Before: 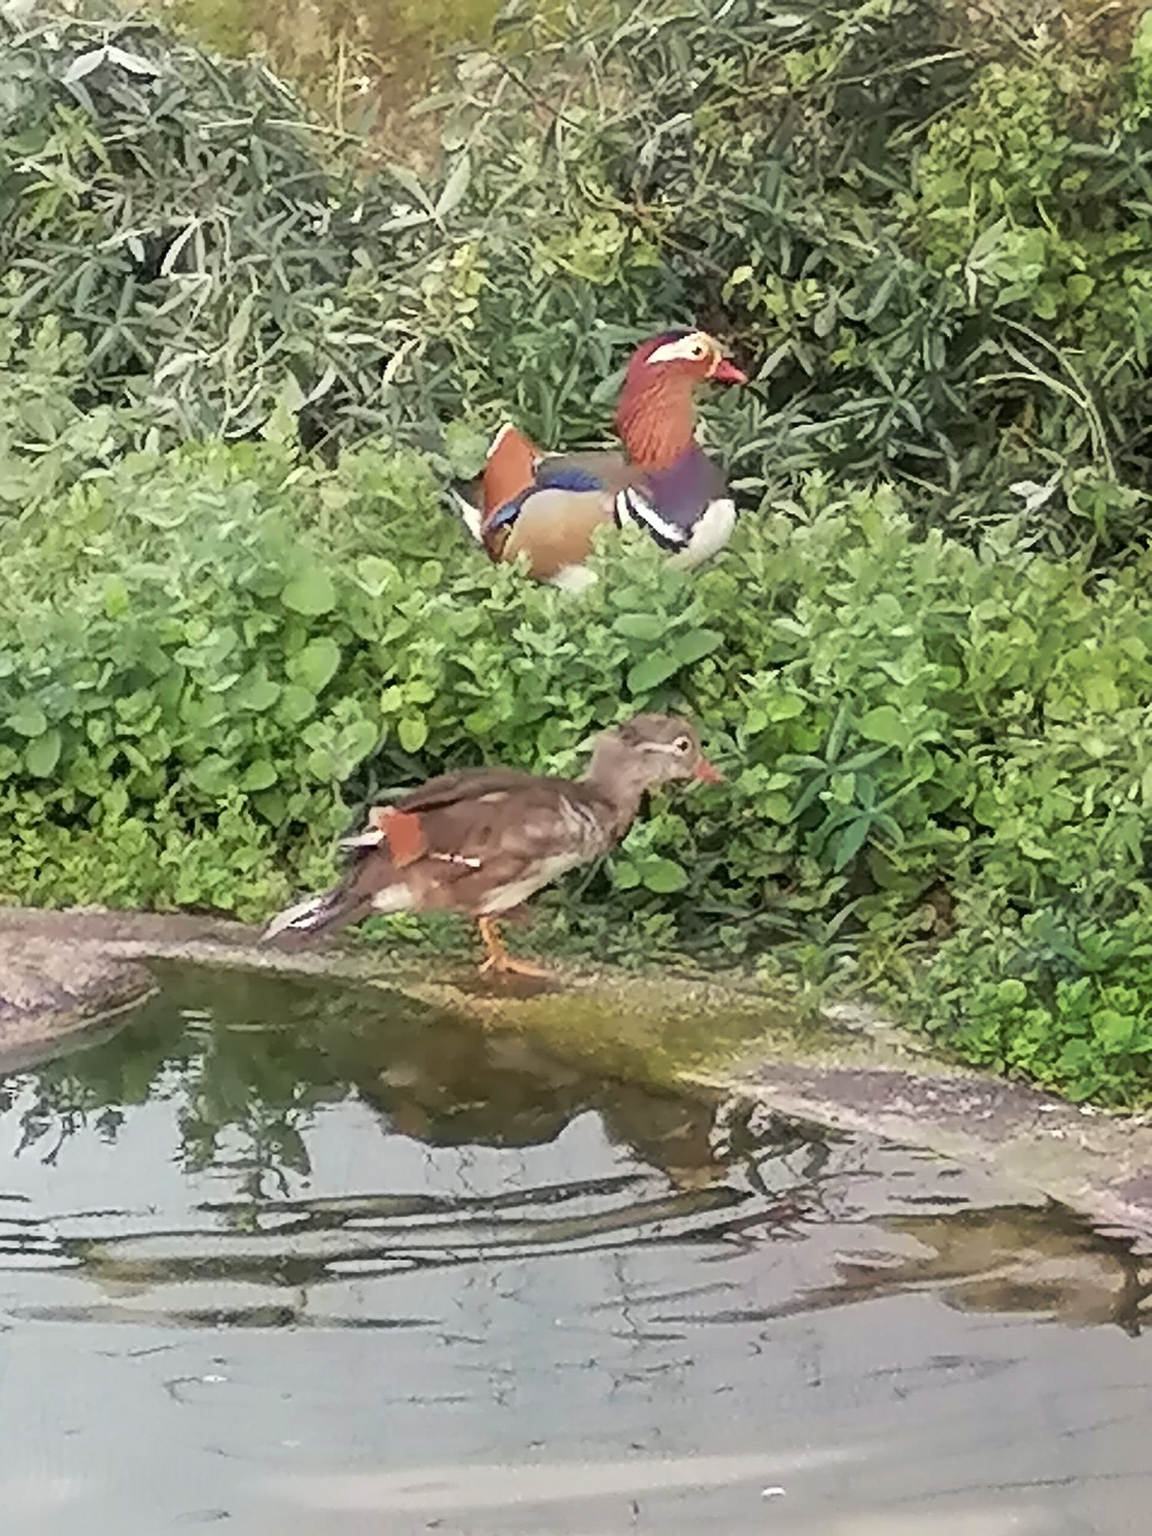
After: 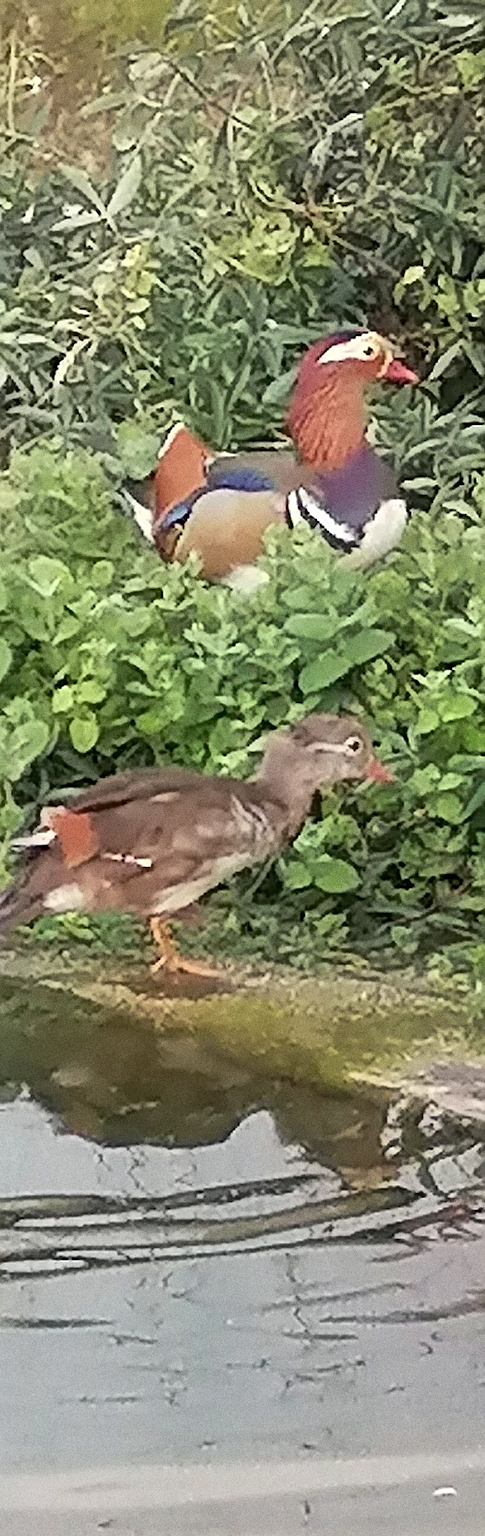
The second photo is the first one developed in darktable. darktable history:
crop: left 28.583%, right 29.231%
sharpen: on, module defaults
grain: coarseness 9.61 ISO, strength 35.62%
